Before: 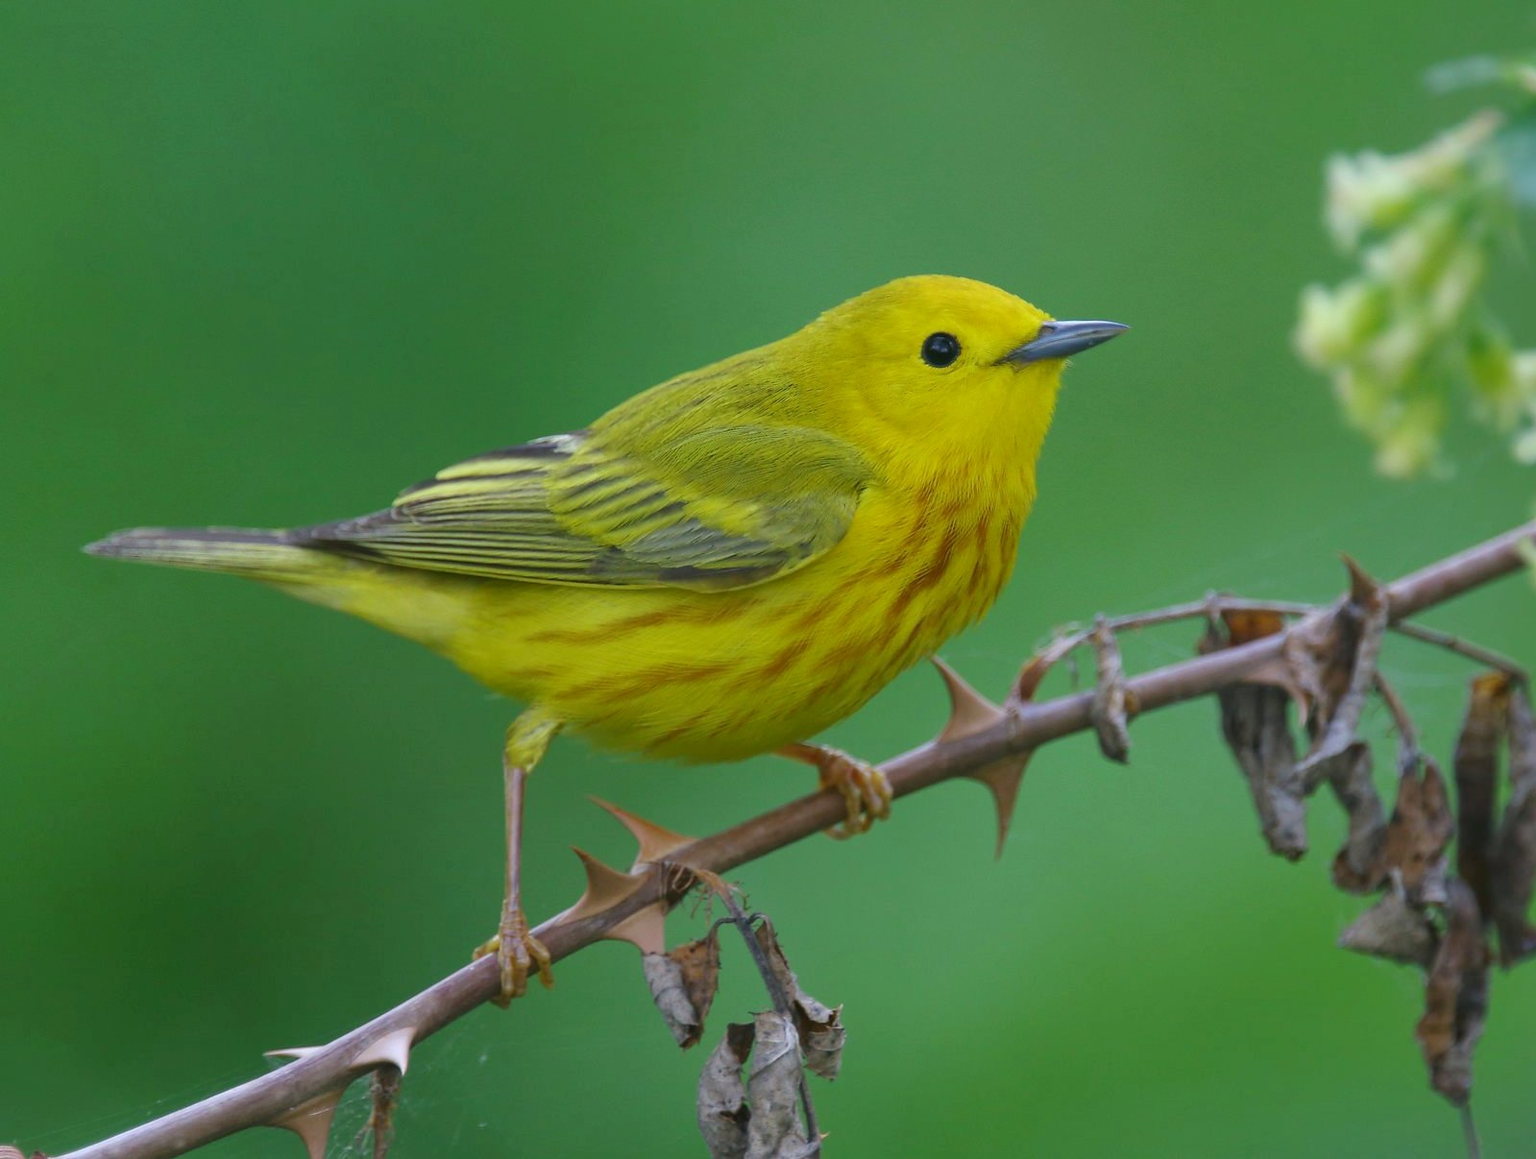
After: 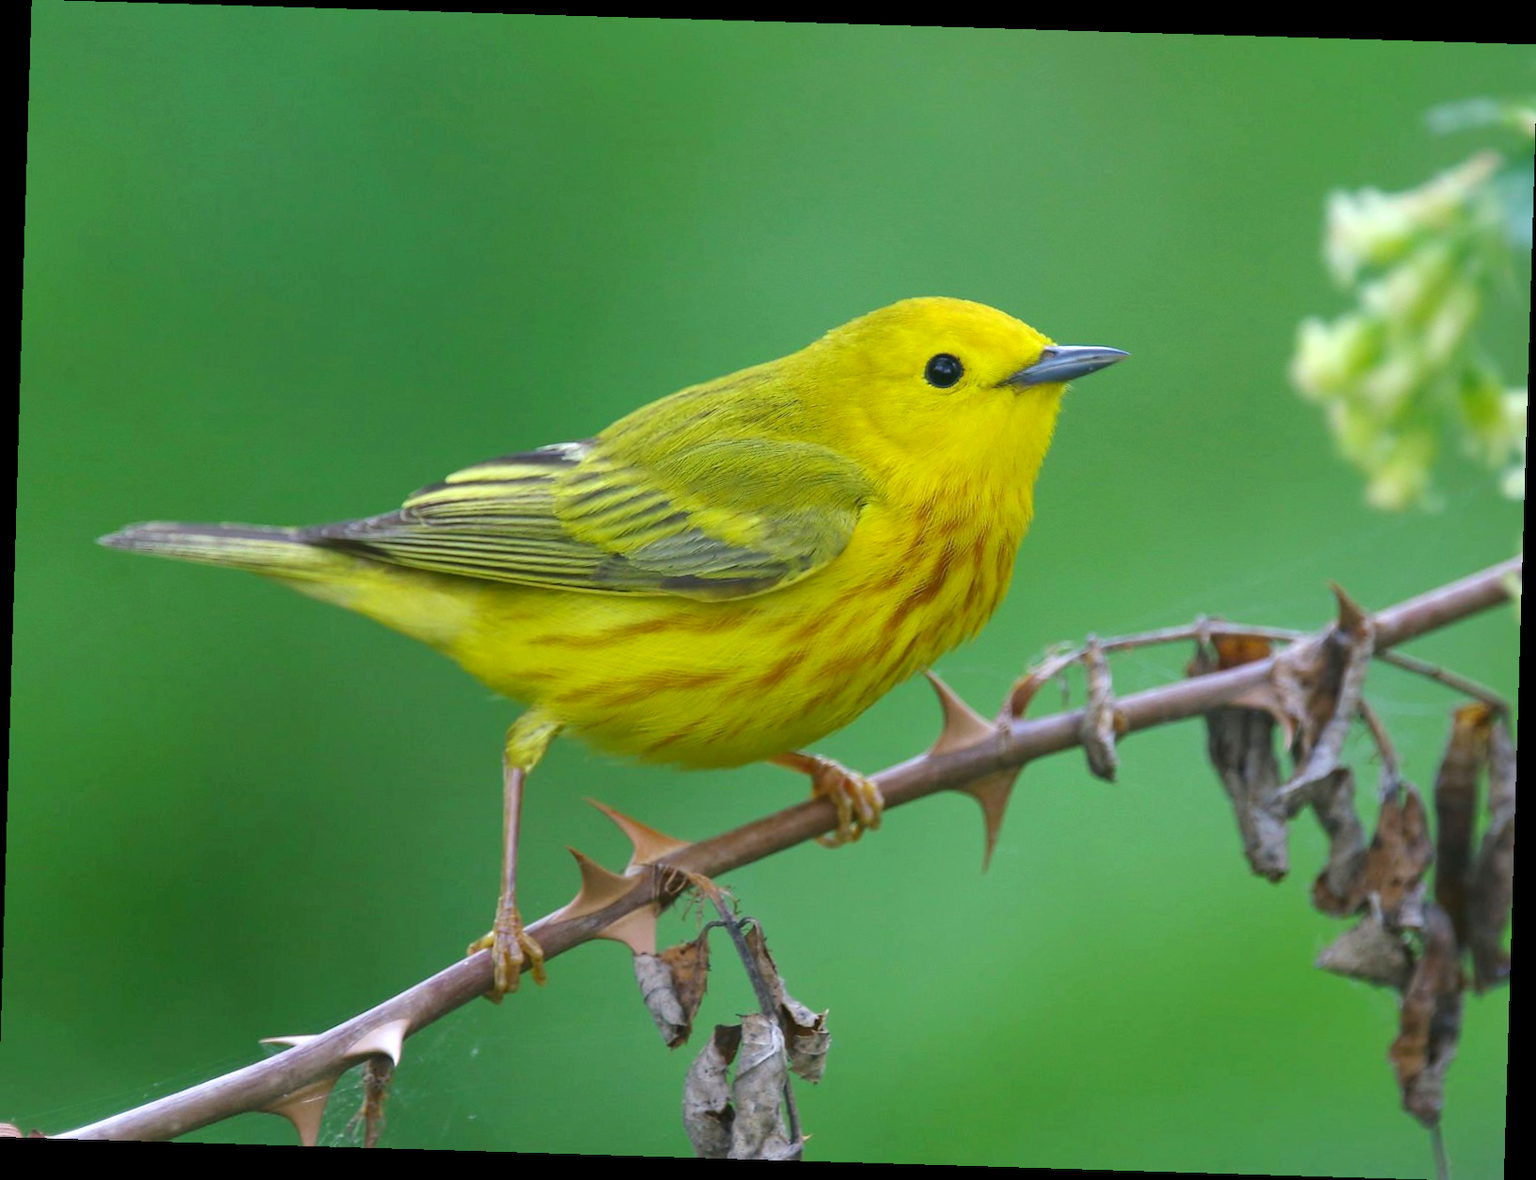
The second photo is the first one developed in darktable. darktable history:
crop and rotate: left 0.126%
rotate and perspective: rotation 1.72°, automatic cropping off
levels: mode automatic, black 0.023%, white 99.97%, levels [0.062, 0.494, 0.925]
